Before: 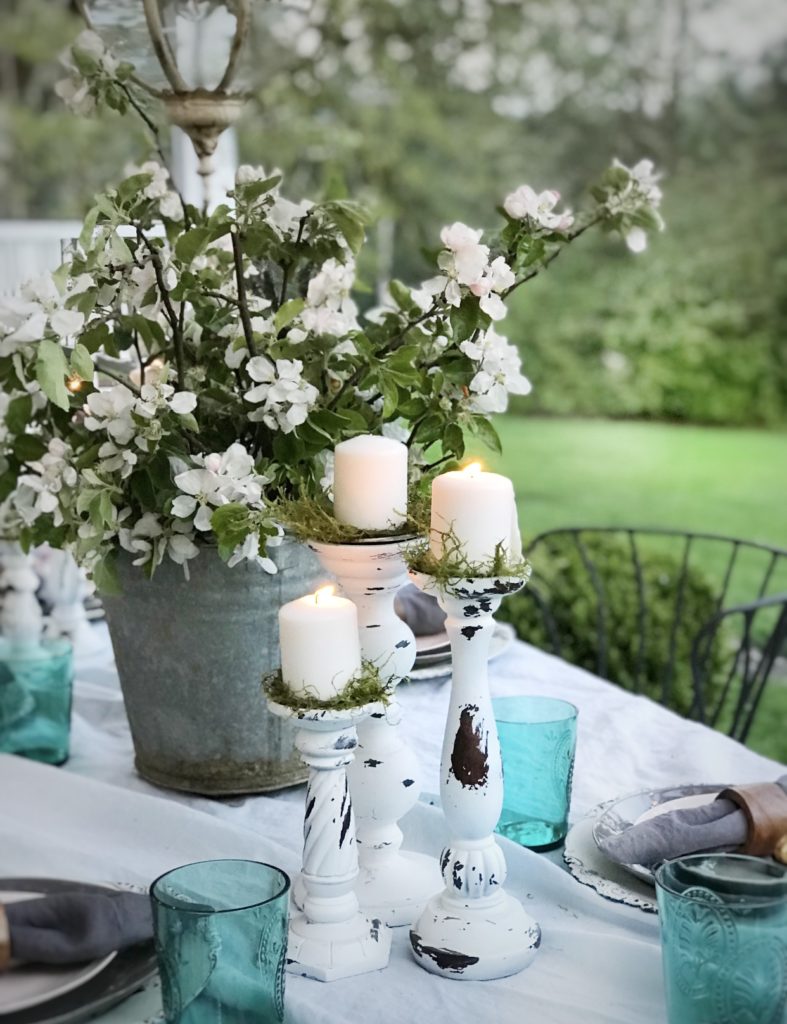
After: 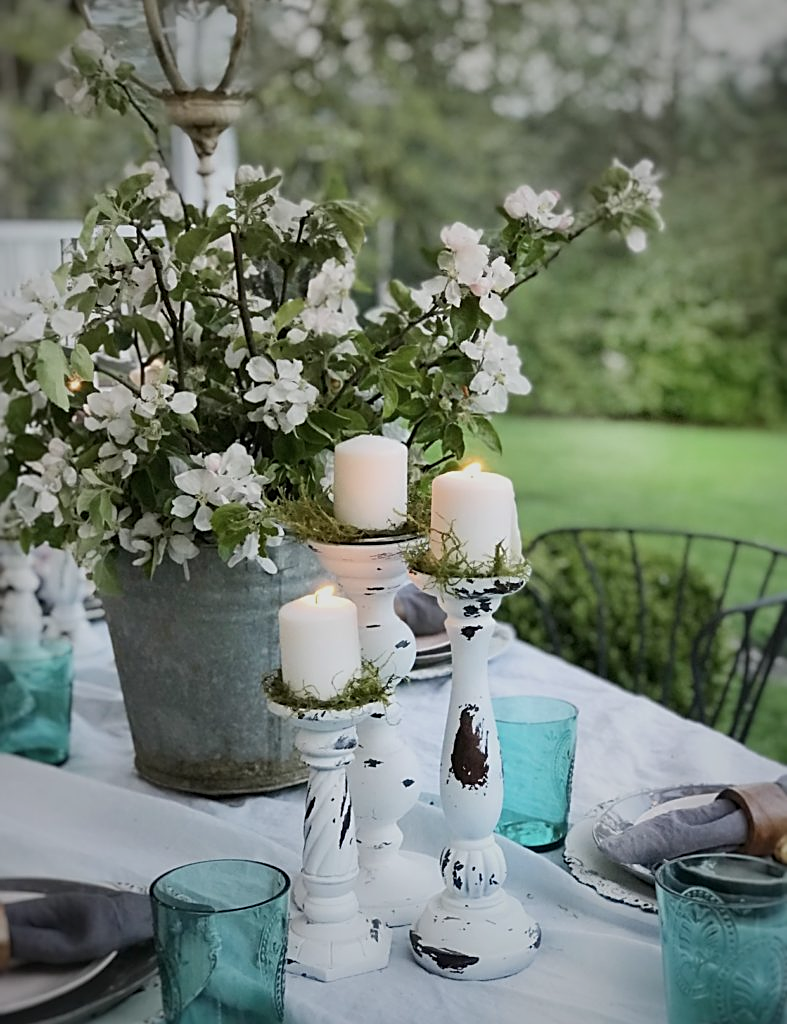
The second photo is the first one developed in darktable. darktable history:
exposure: exposure -0.422 EV, compensate highlight preservation false
sharpen: on, module defaults
